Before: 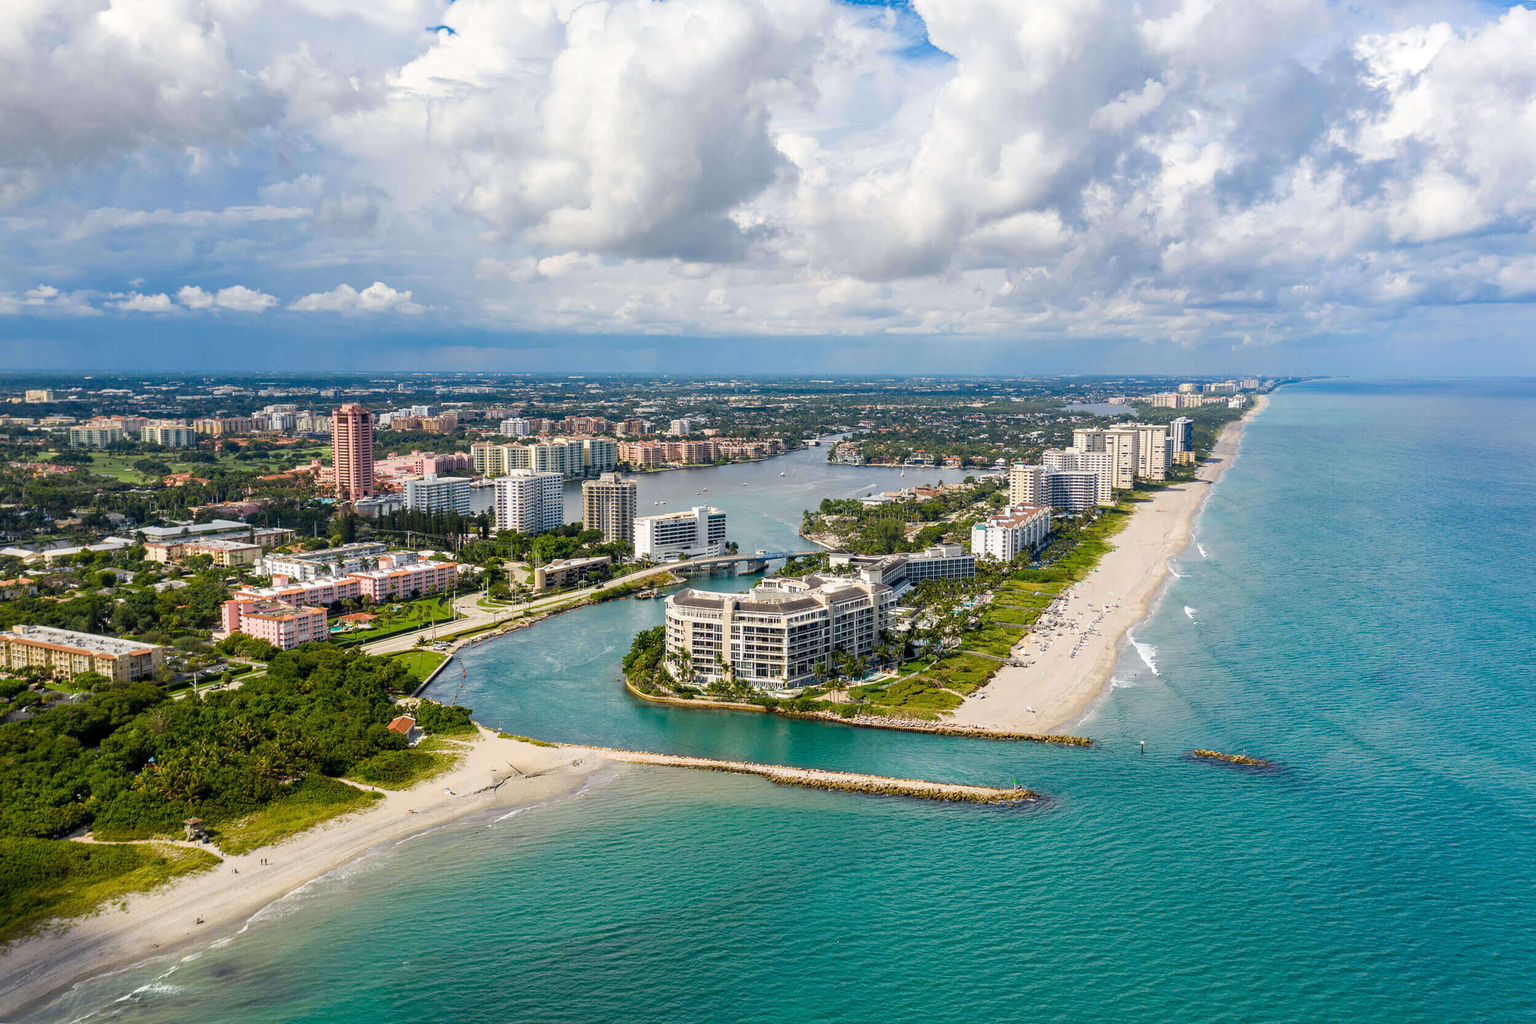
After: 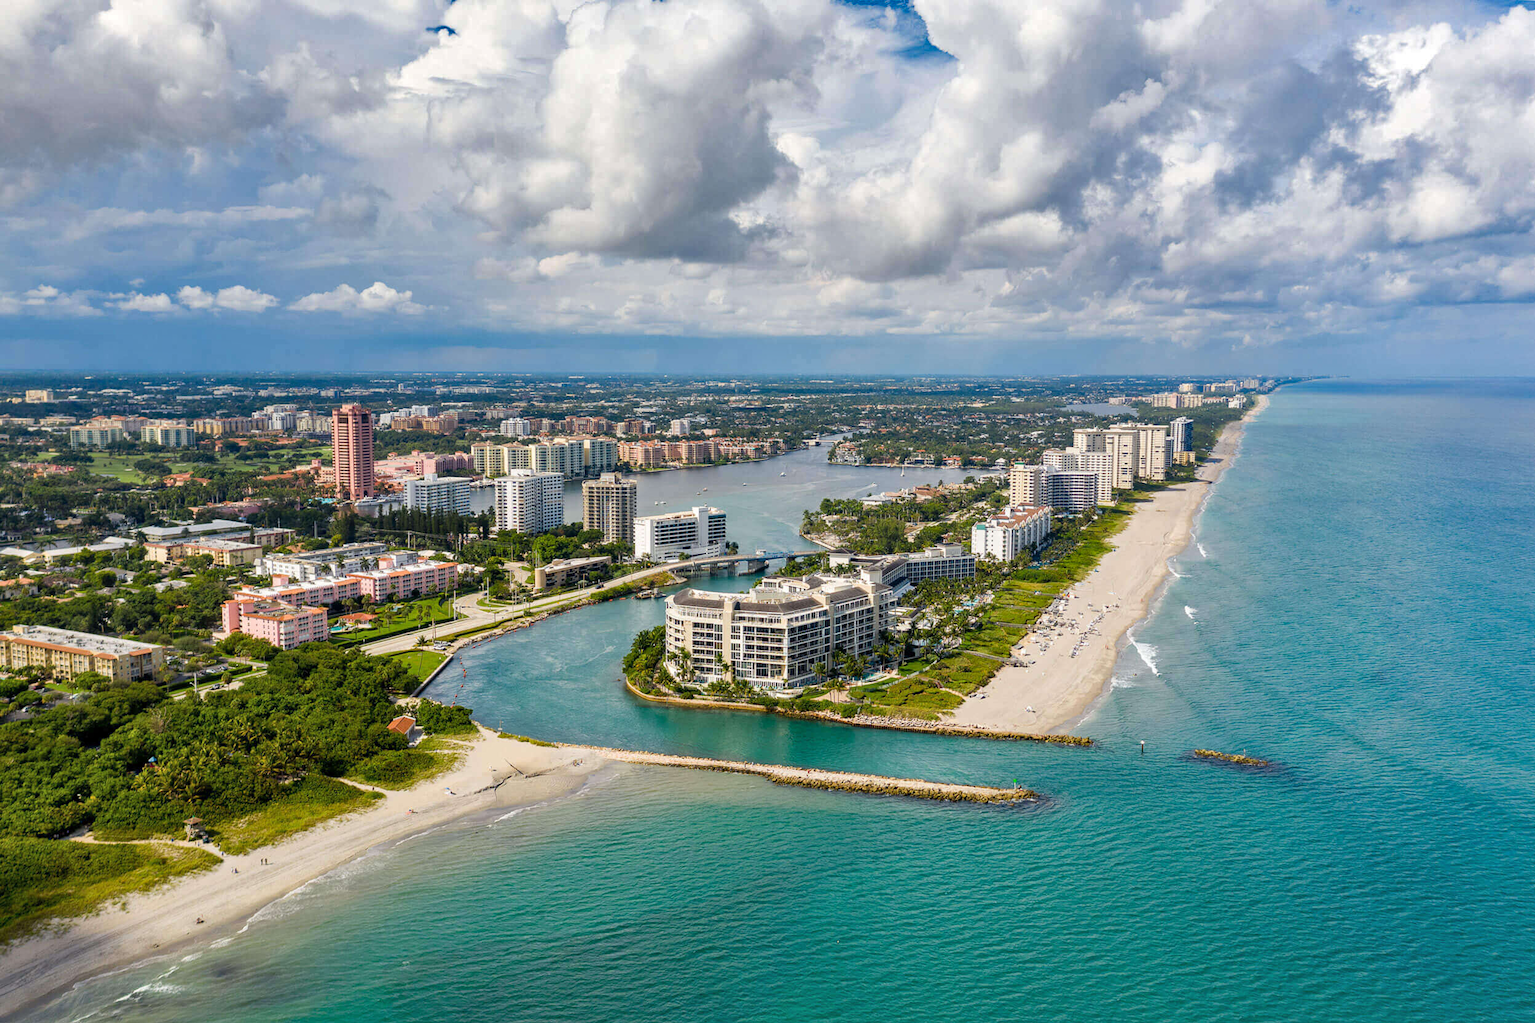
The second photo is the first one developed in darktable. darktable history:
shadows and highlights: shadows 52.87, soften with gaussian
